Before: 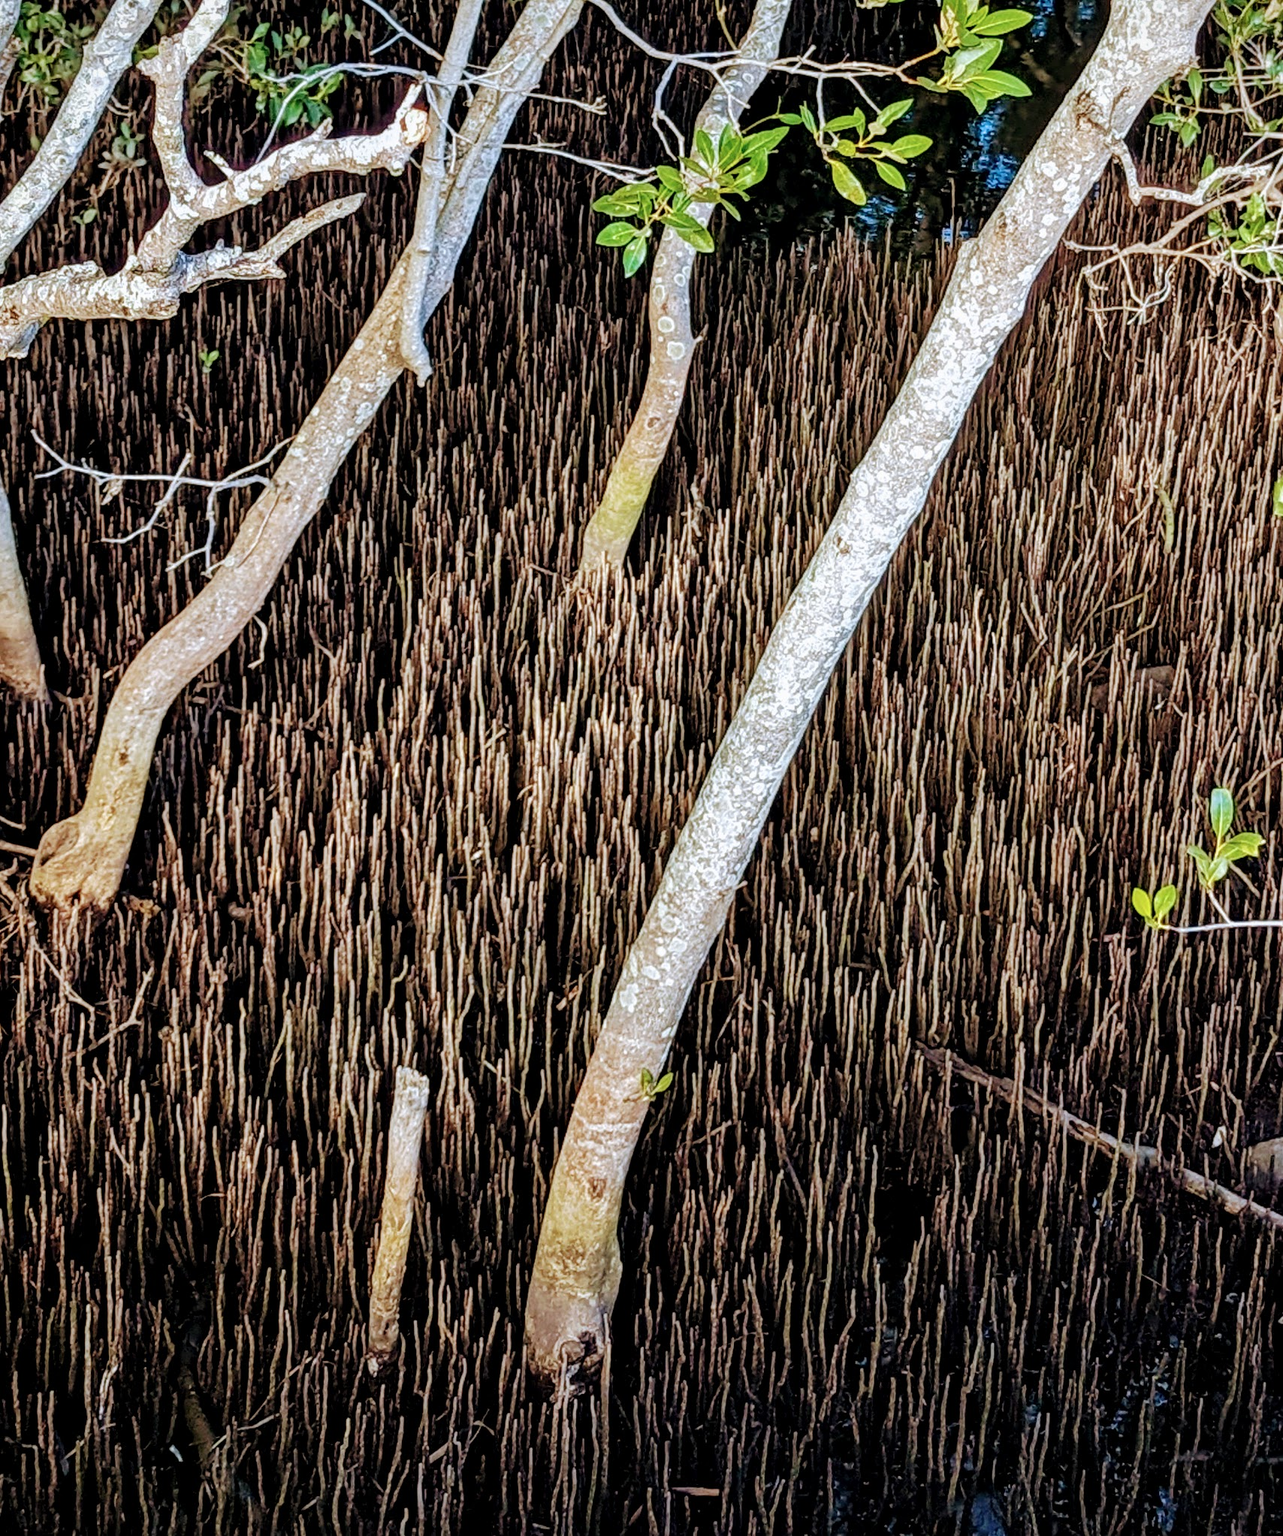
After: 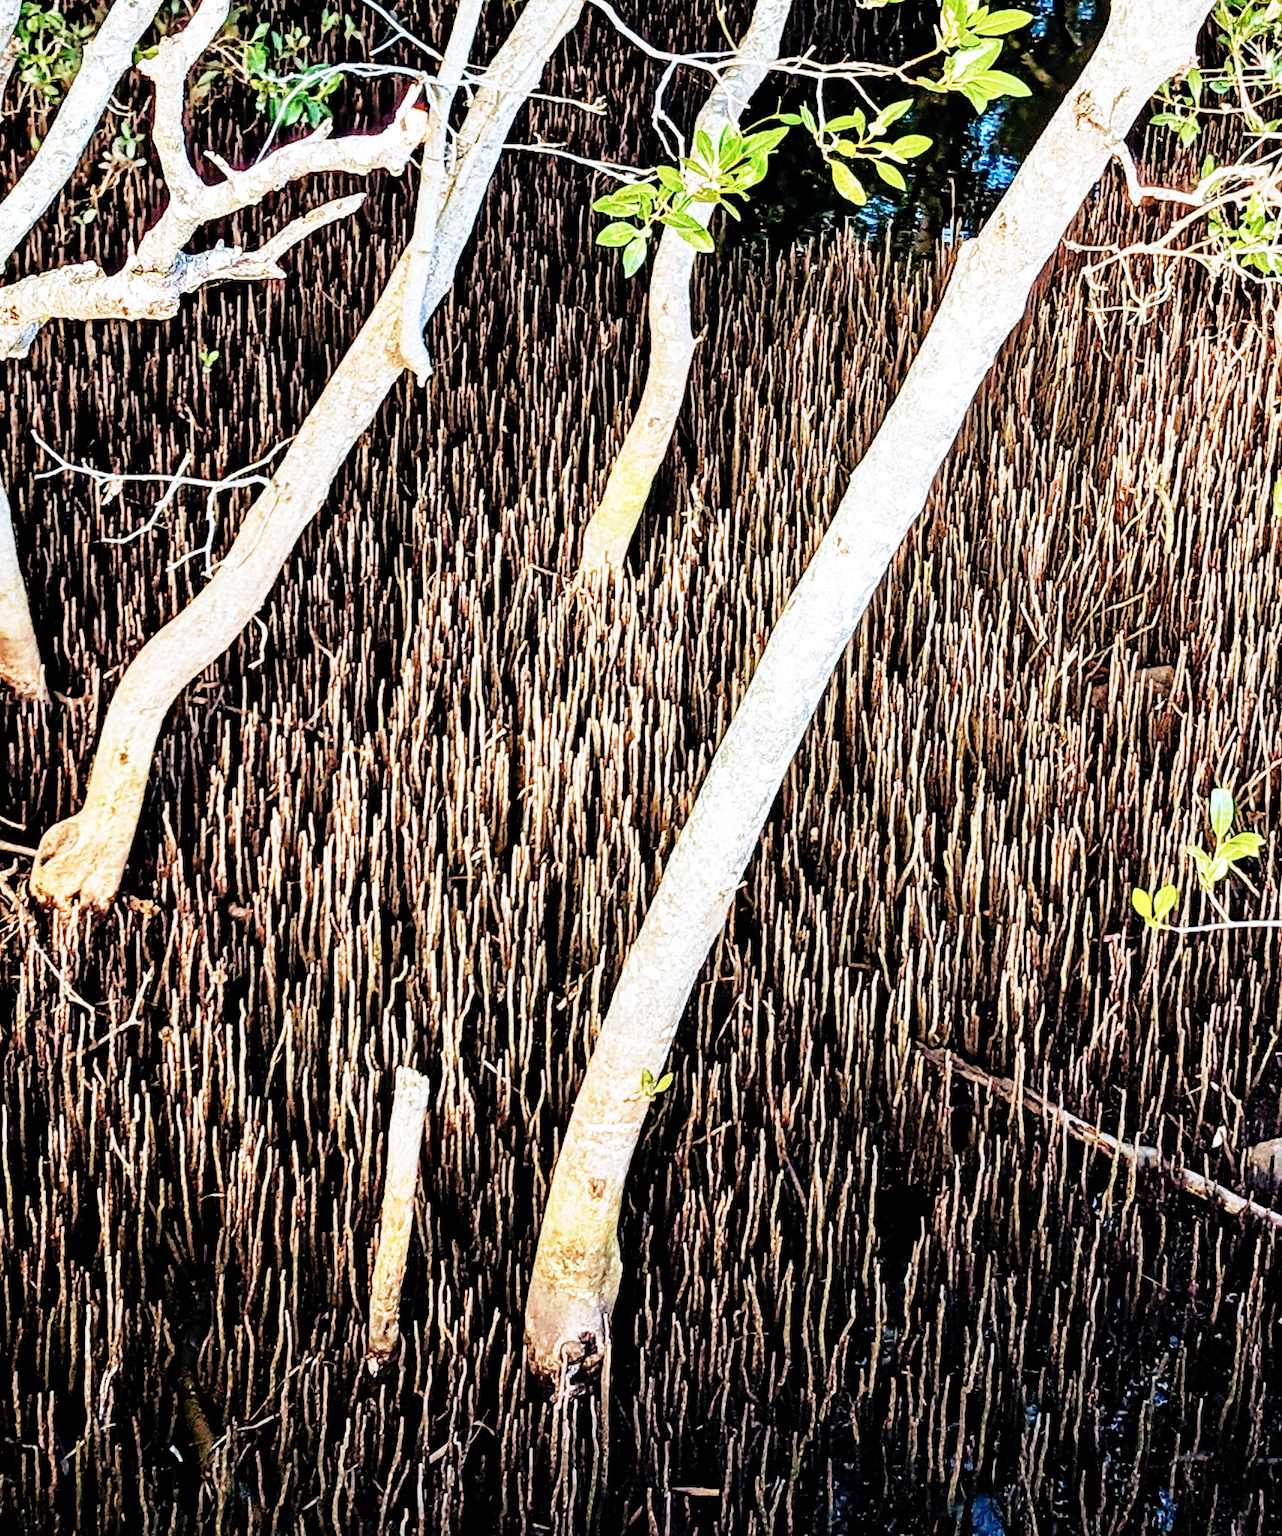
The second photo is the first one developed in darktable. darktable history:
shadows and highlights: radius 93.94, shadows -14.55, white point adjustment 0.295, highlights 31.35, compress 48.58%, soften with gaussian
base curve: curves: ch0 [(0, 0) (0.012, 0.01) (0.073, 0.168) (0.31, 0.711) (0.645, 0.957) (1, 1)], preserve colors none
